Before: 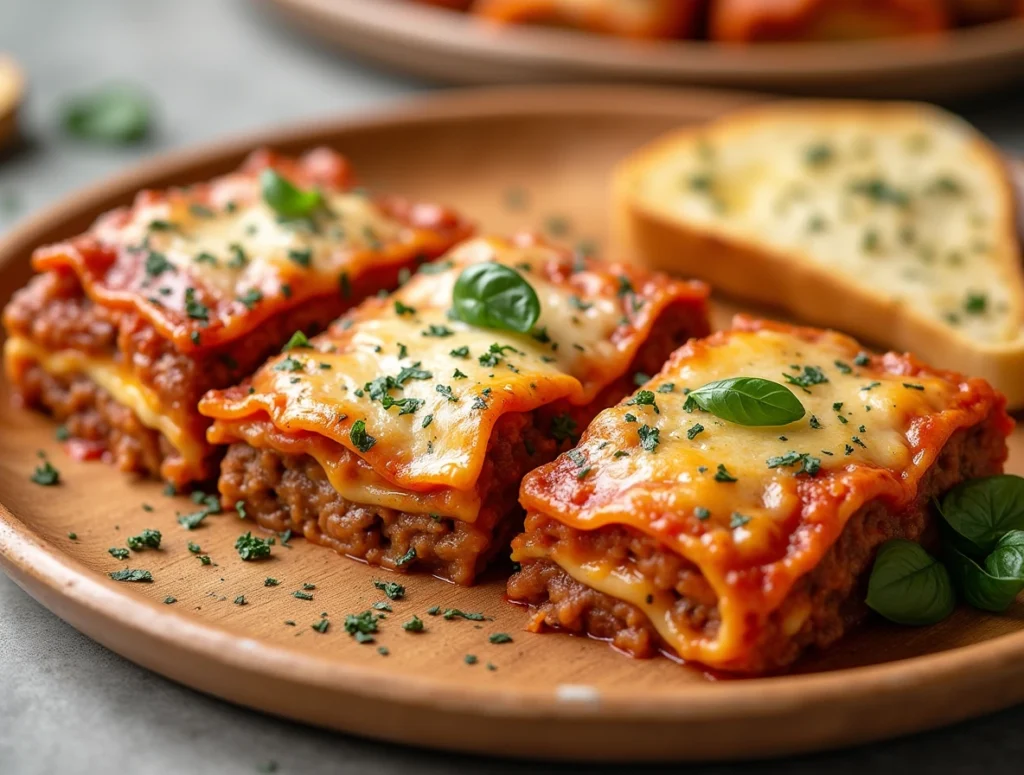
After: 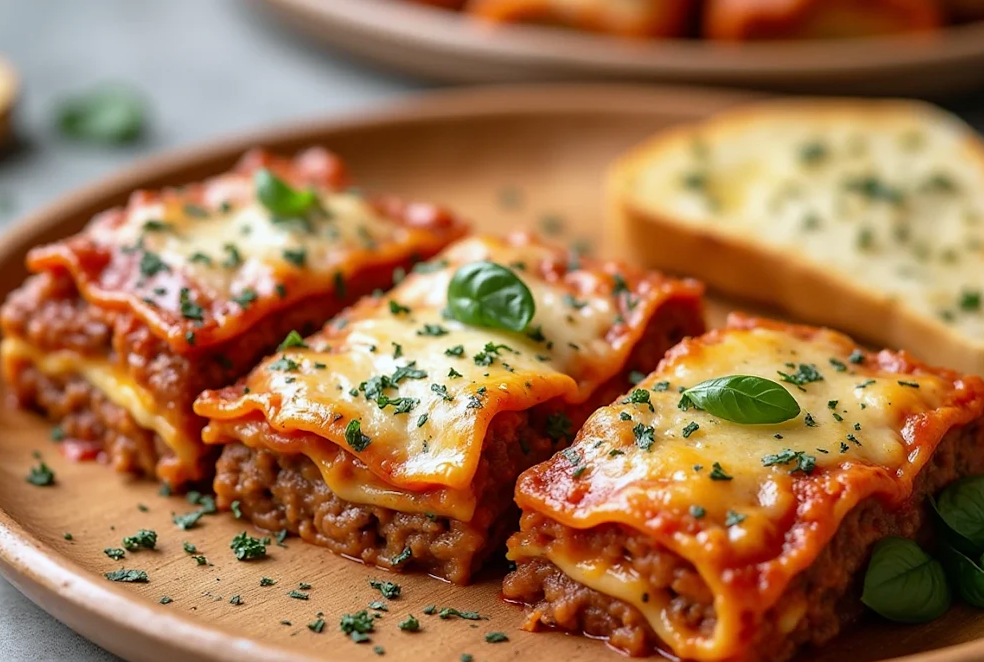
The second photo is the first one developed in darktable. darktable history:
white balance: red 0.967, blue 1.049
sharpen: radius 1, threshold 1
contrast brightness saturation: contrast 0.05
crop and rotate: angle 0.2°, left 0.275%, right 3.127%, bottom 14.18%
